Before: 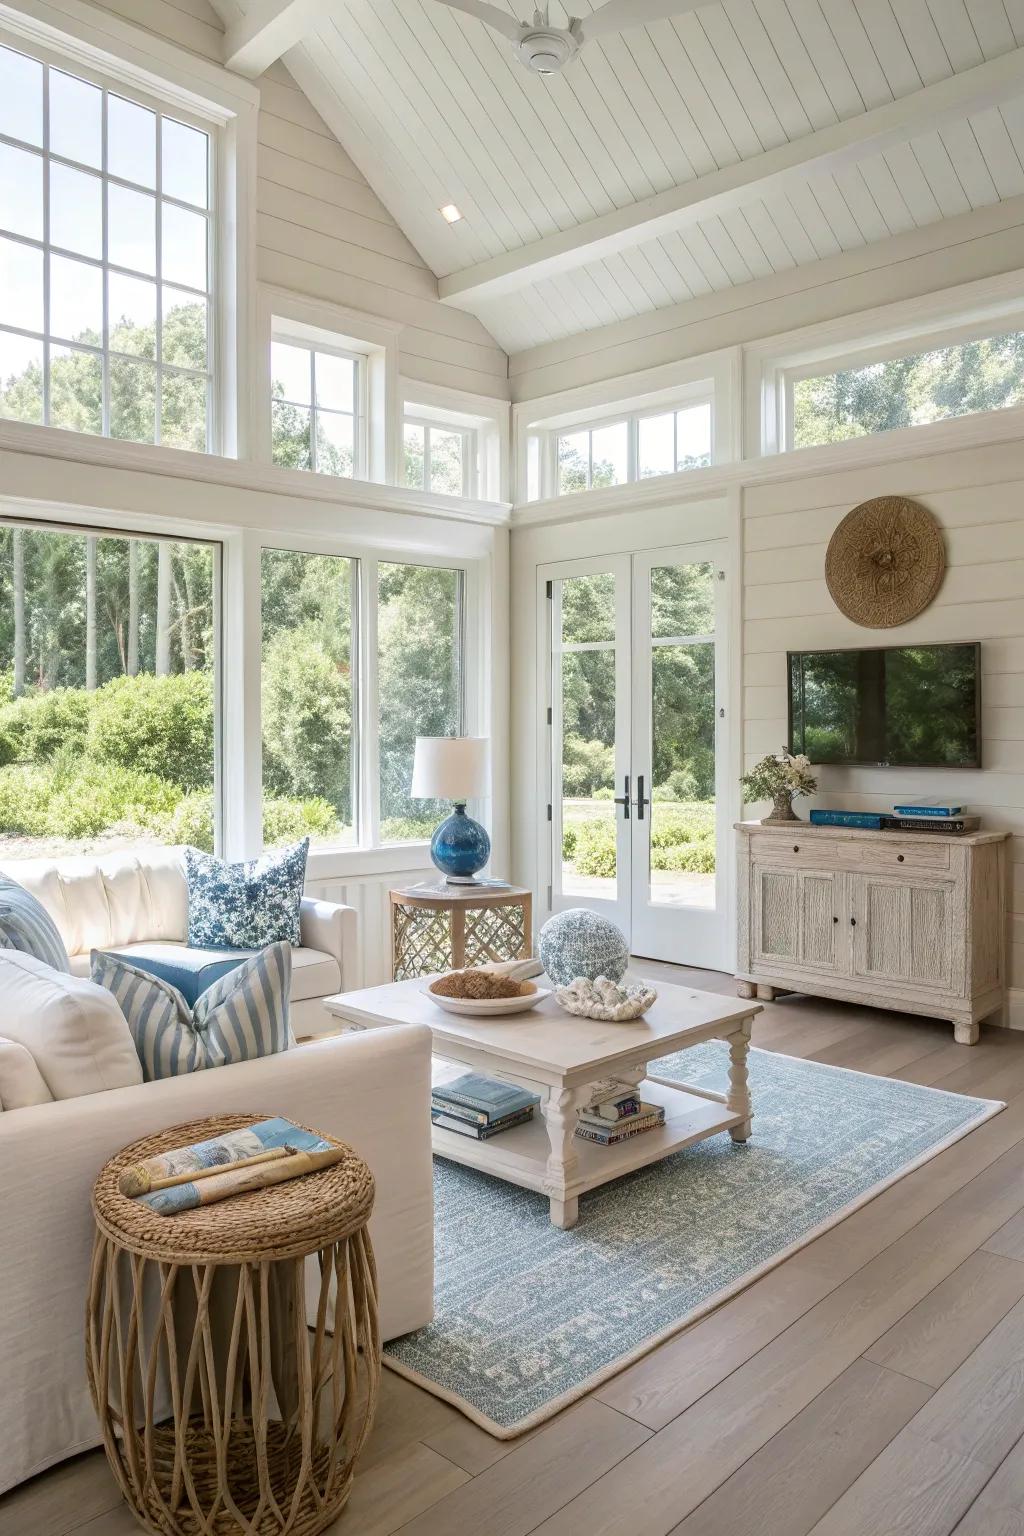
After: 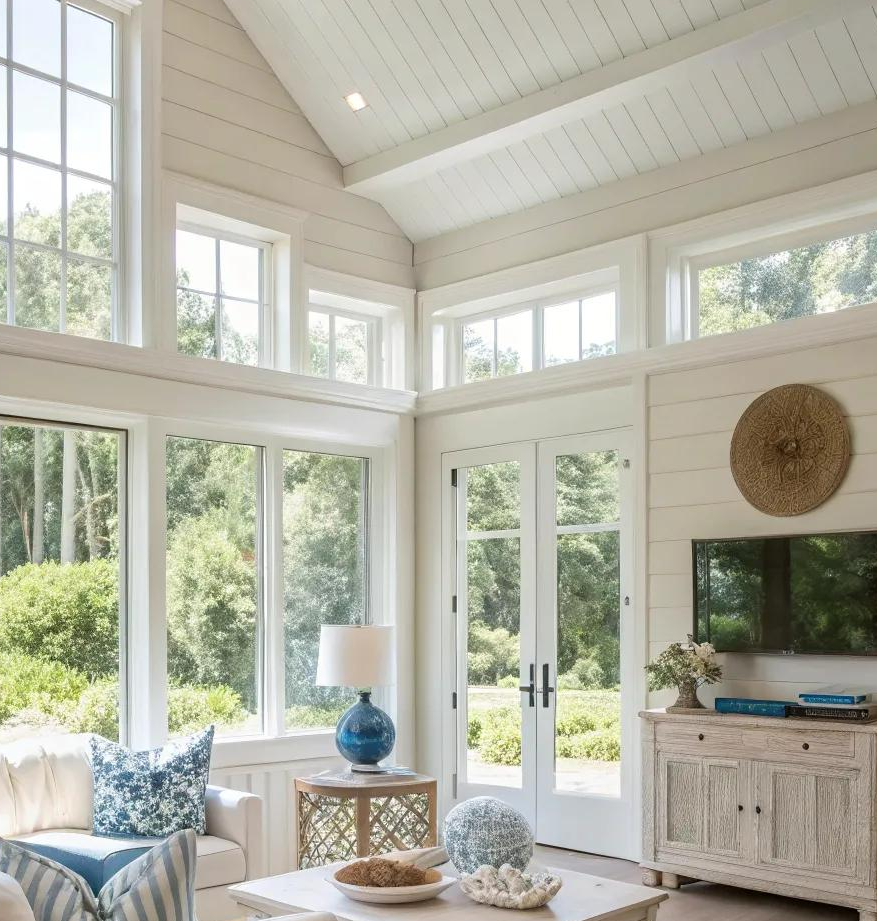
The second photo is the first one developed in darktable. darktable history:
crop and rotate: left 9.334%, top 7.301%, right 4.972%, bottom 32.727%
